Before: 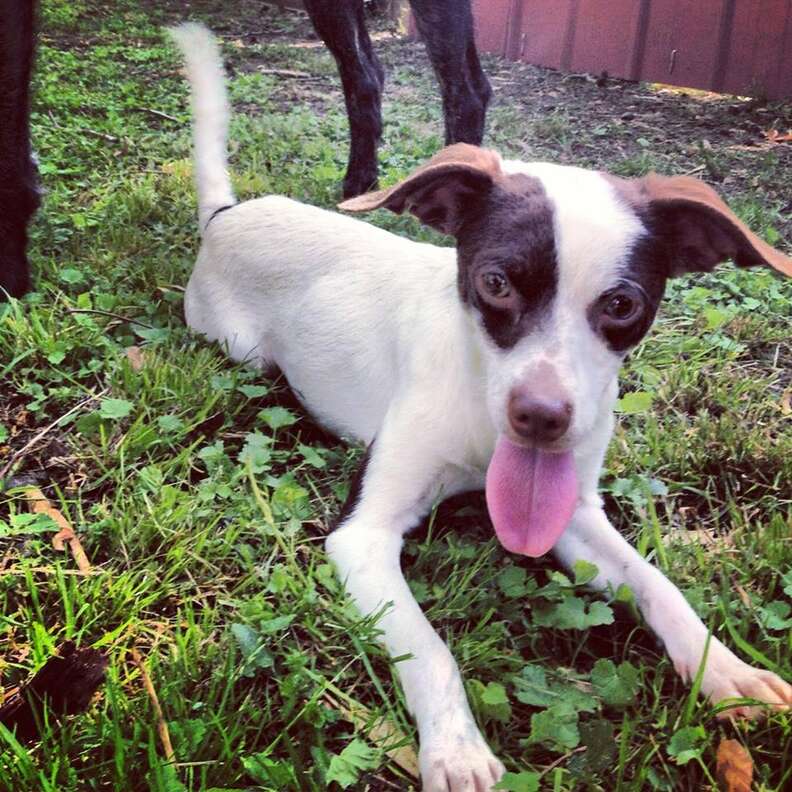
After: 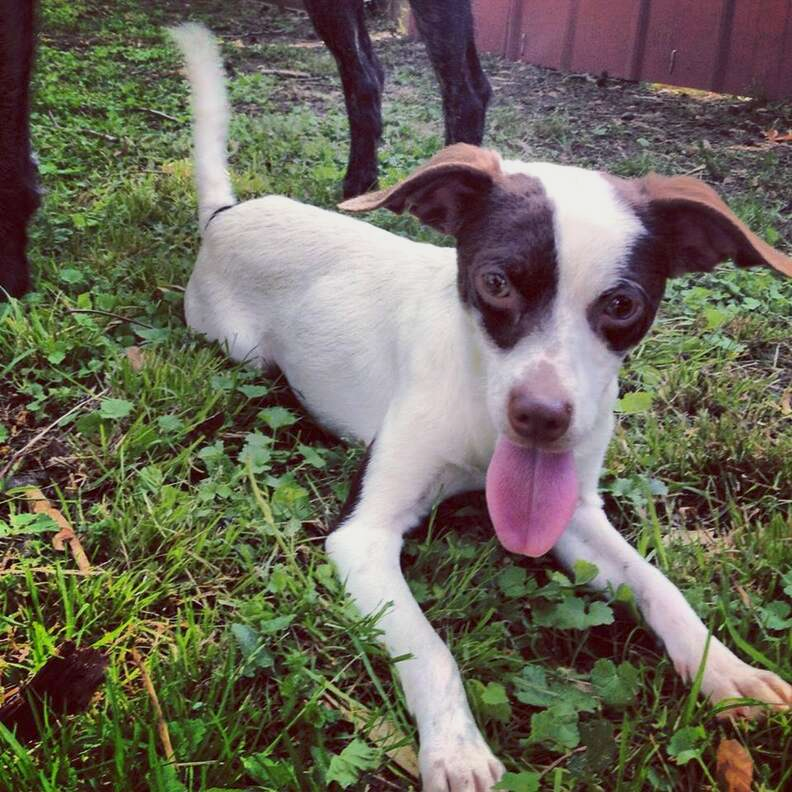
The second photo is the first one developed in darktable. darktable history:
tone equalizer: -8 EV 0.228 EV, -7 EV 0.387 EV, -6 EV 0.395 EV, -5 EV 0.265 EV, -3 EV -0.263 EV, -2 EV -0.414 EV, -1 EV -0.439 EV, +0 EV -0.22 EV
